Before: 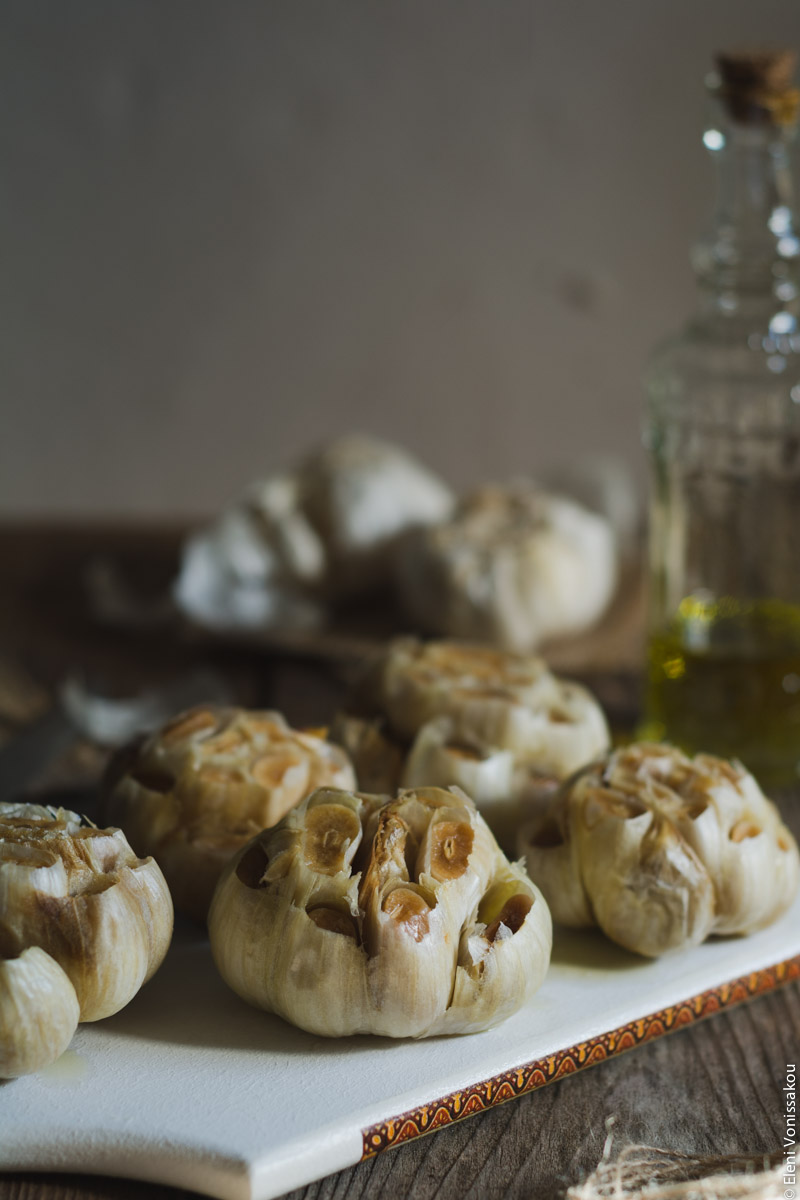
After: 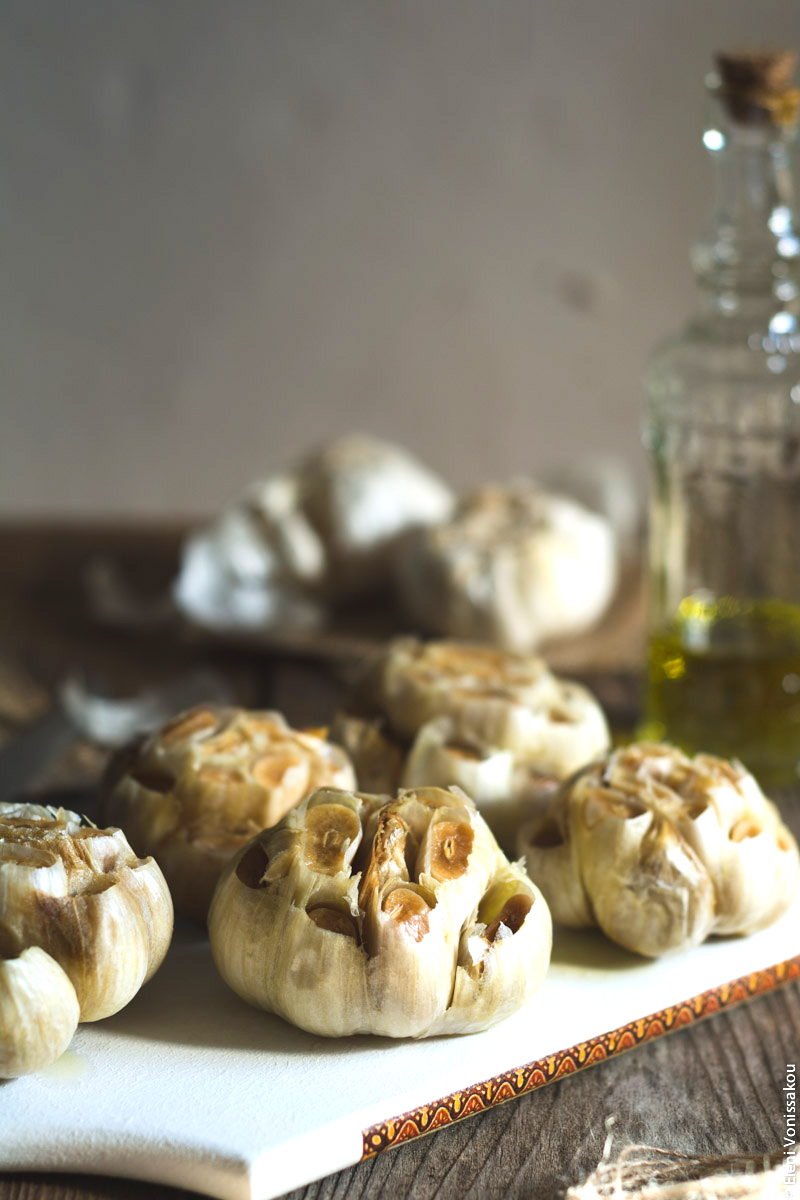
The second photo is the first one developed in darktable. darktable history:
exposure: black level correction 0, exposure 1 EV, compensate highlight preservation false
contrast brightness saturation: contrast 0.08, saturation 0.02
